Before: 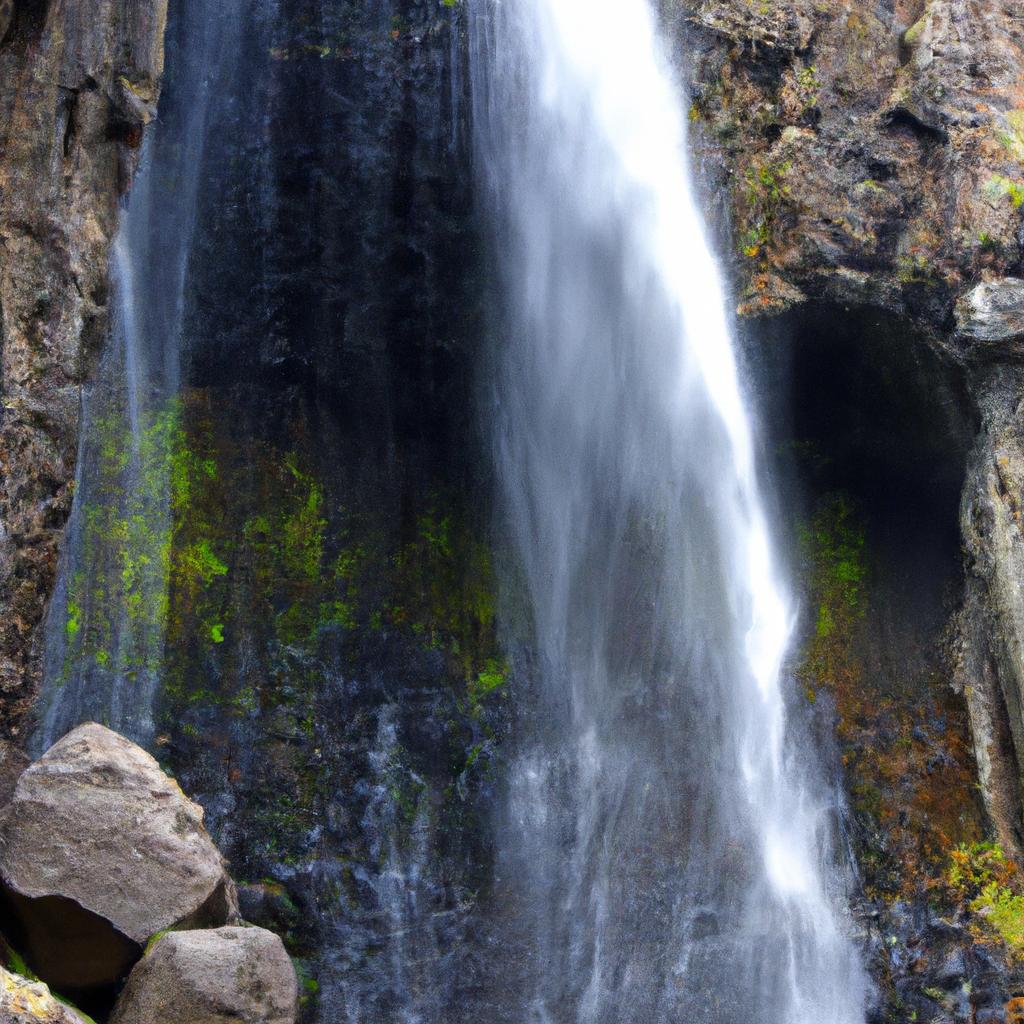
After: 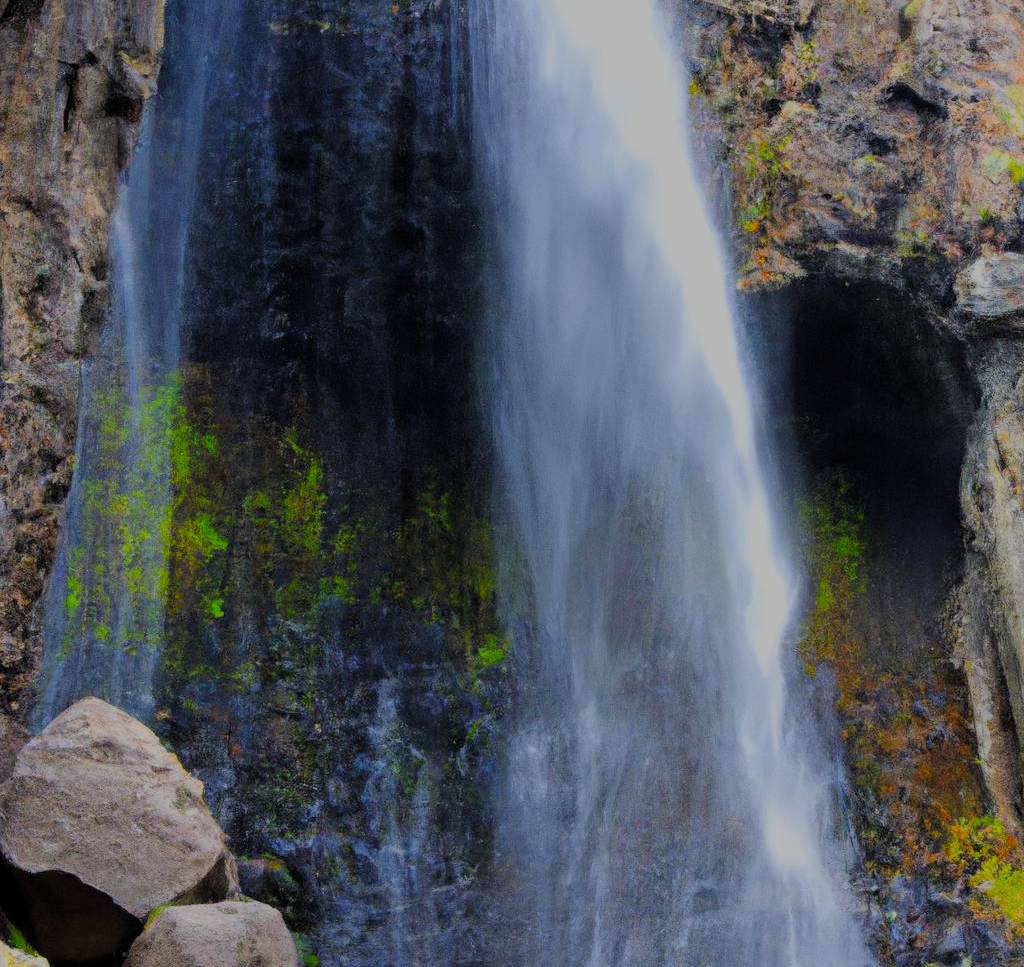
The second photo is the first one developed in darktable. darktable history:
filmic rgb: white relative exposure 8 EV, threshold 3 EV, hardness 2.44, latitude 10.07%, contrast 0.72, highlights saturation mix 10%, shadows ↔ highlights balance 1.38%, color science v4 (2020), enable highlight reconstruction true
crop and rotate: top 2.479%, bottom 3.018%
